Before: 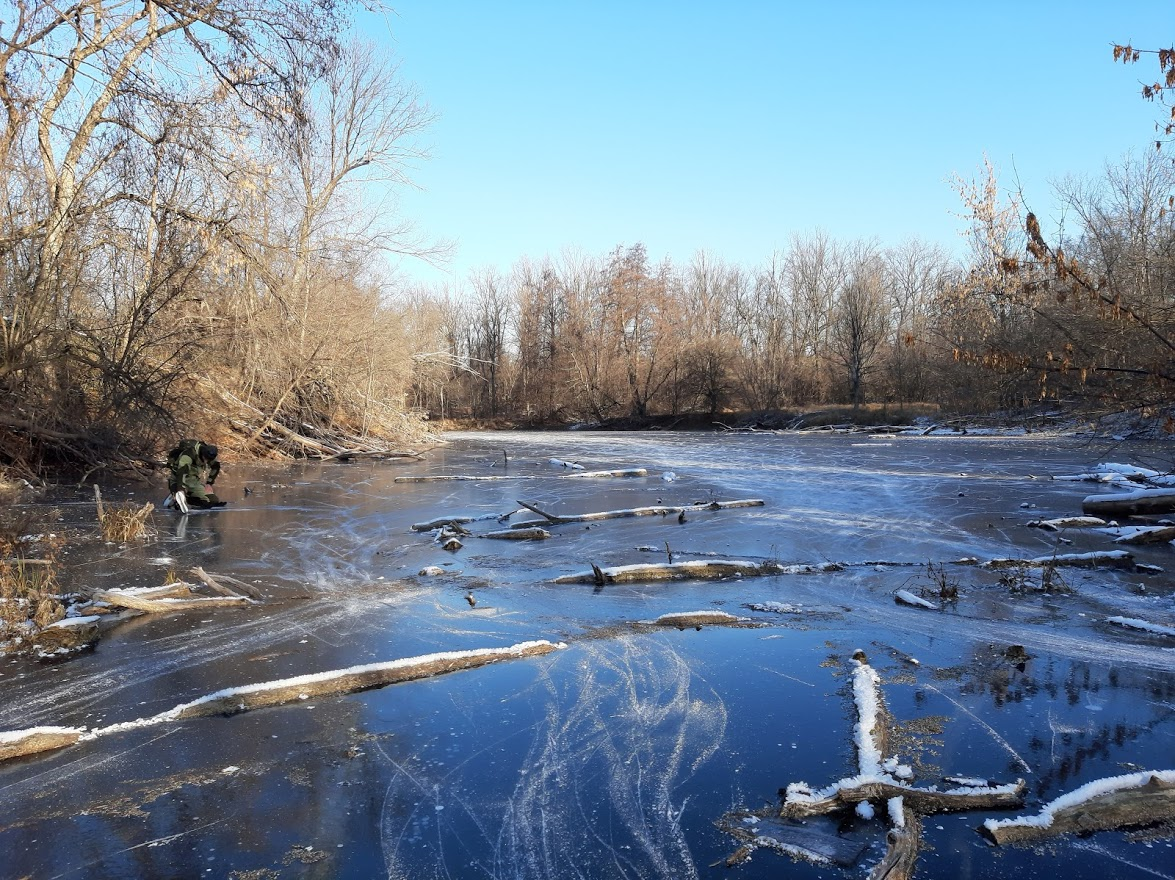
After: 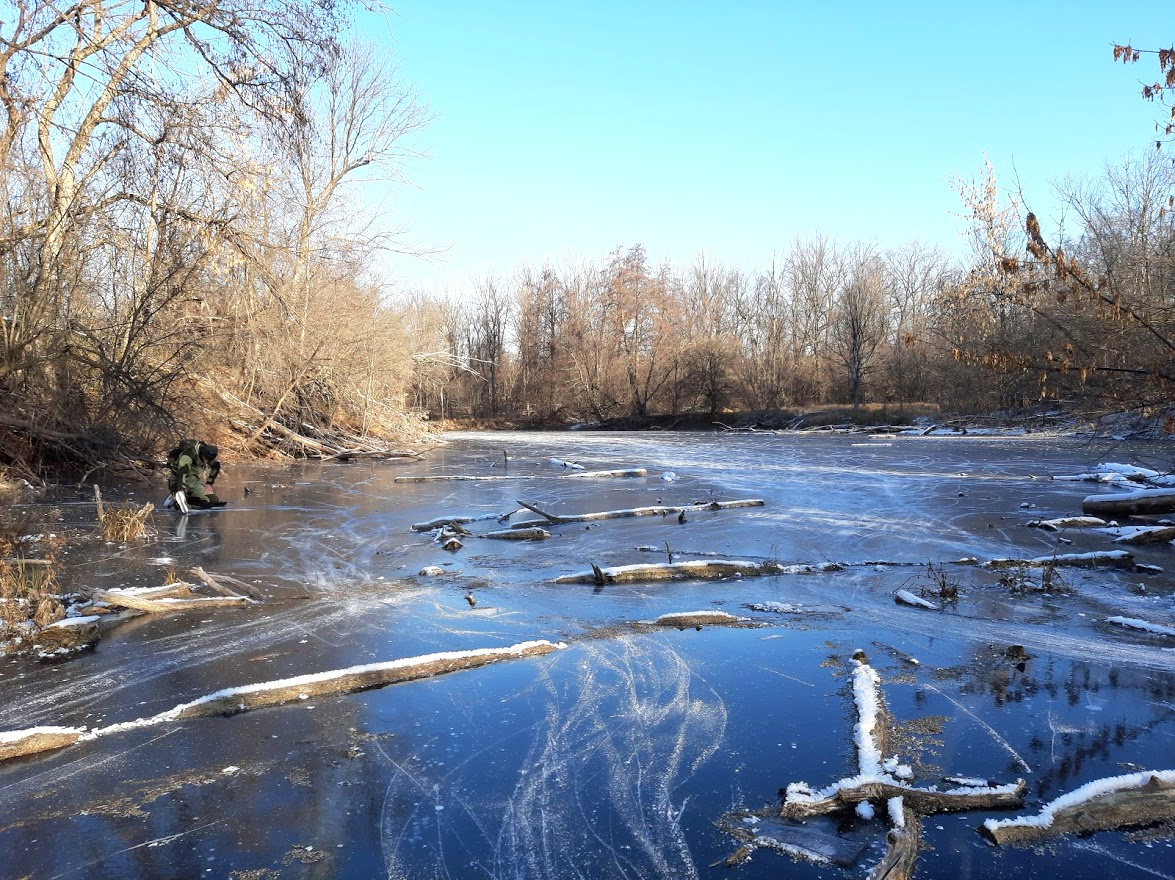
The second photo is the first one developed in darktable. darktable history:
exposure: black level correction 0, exposure 0.302 EV, compensate exposure bias true, compensate highlight preservation false
